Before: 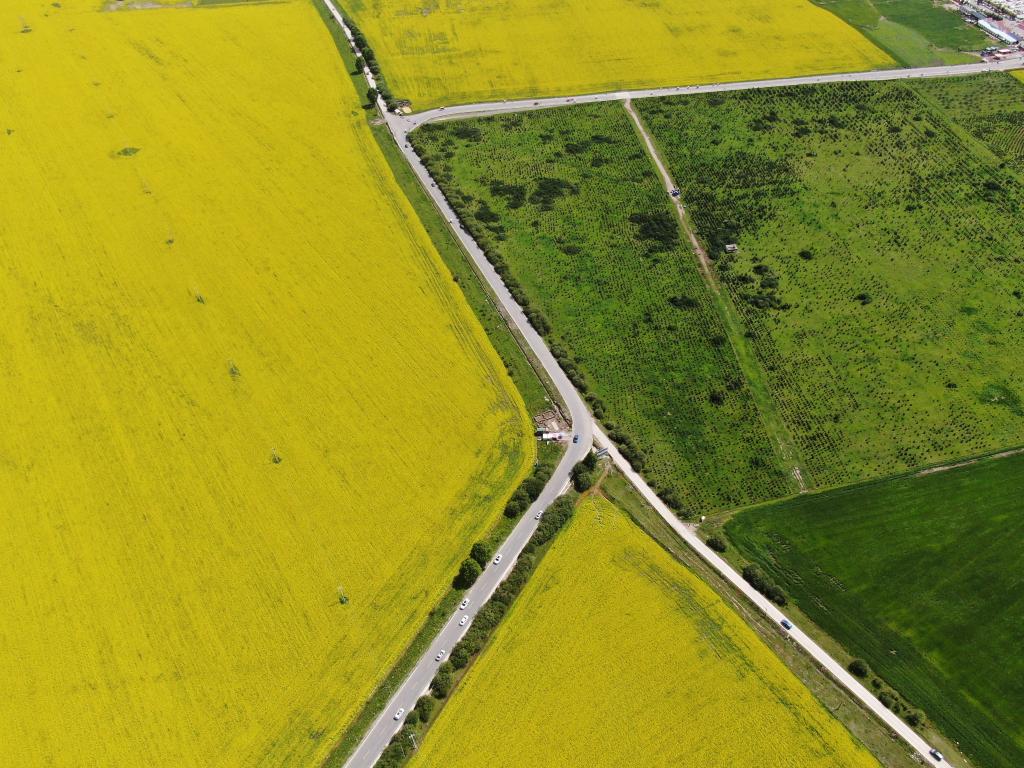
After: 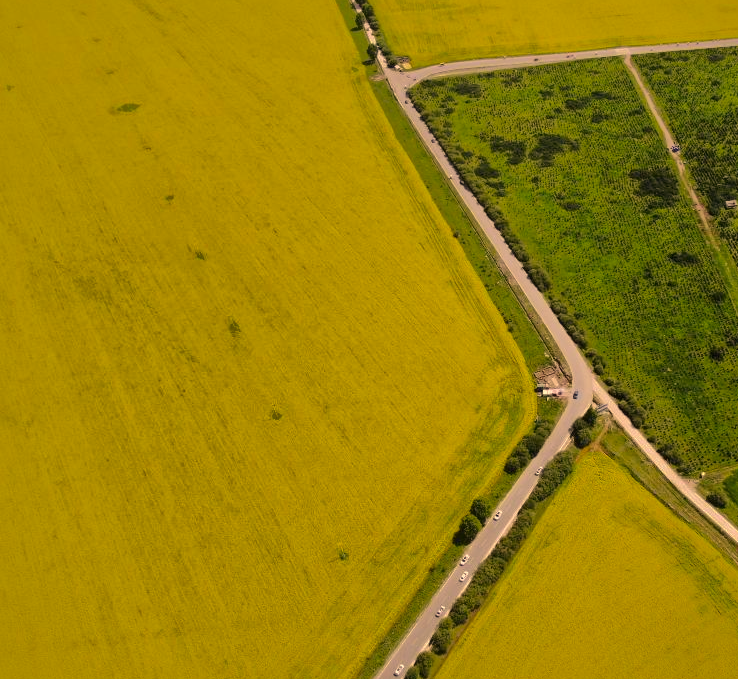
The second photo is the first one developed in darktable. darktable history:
shadows and highlights: shadows -19.78, highlights -73.39
color correction: highlights a* 15.02, highlights b* 30.83
crop: top 5.749%, right 27.865%, bottom 5.791%
